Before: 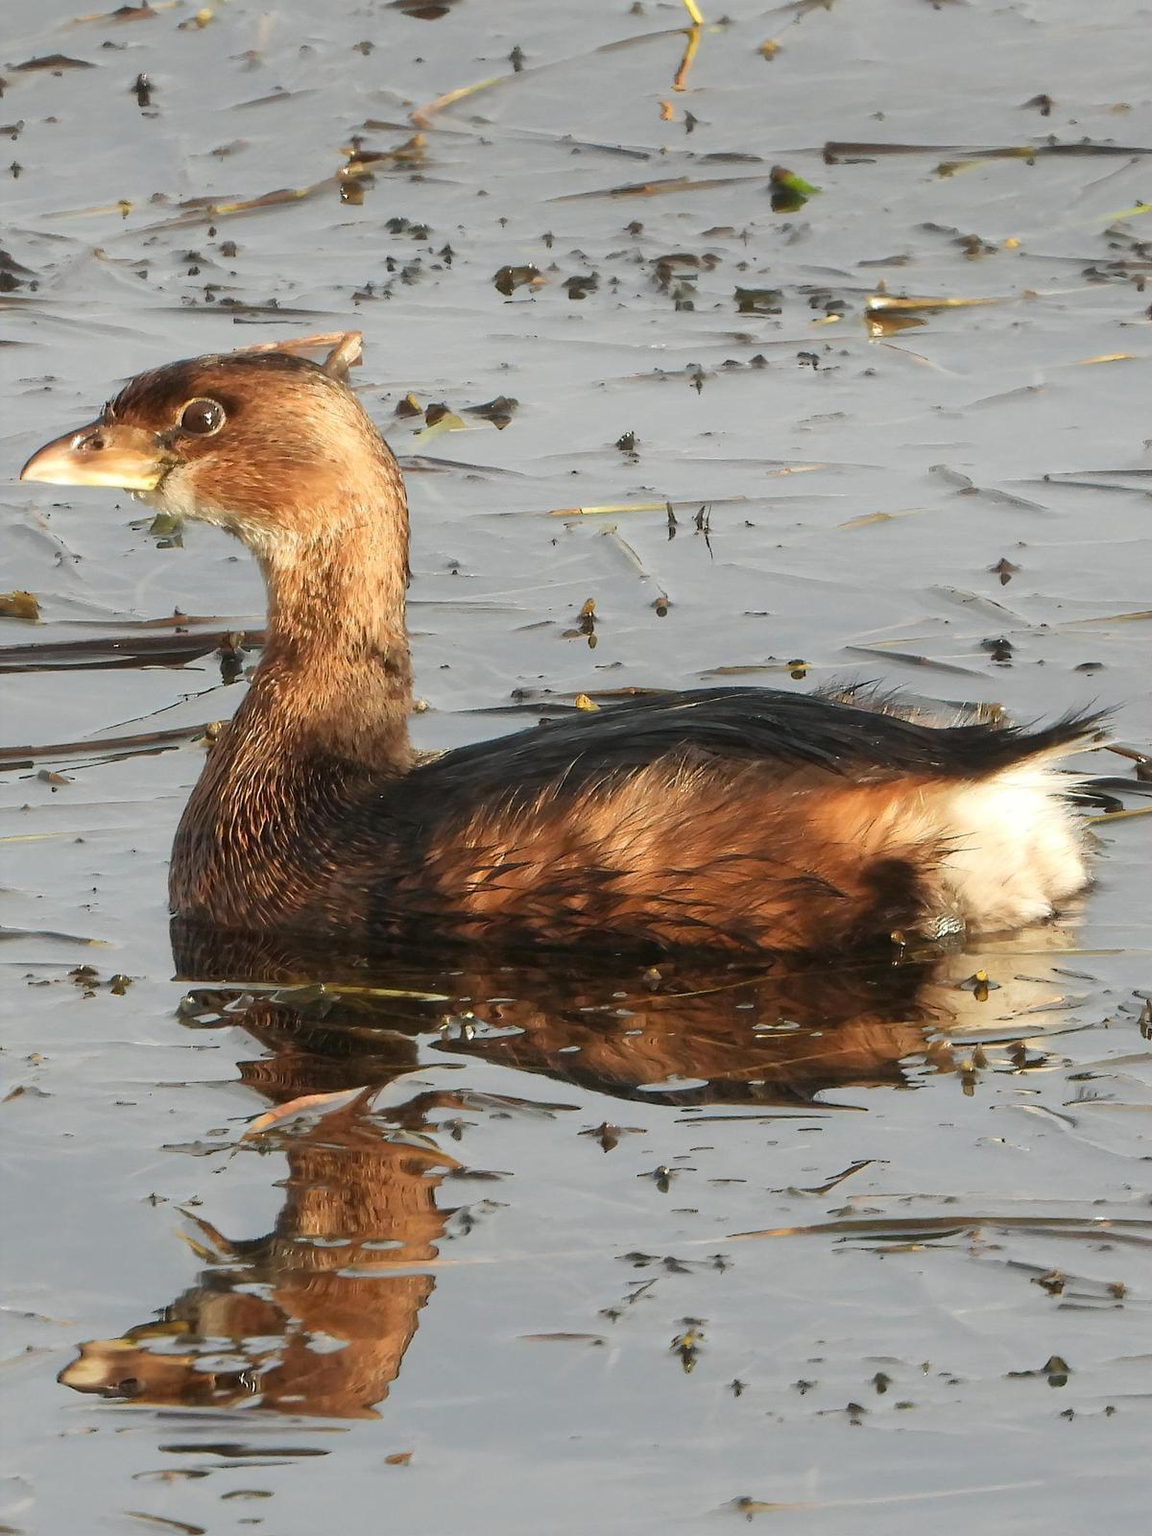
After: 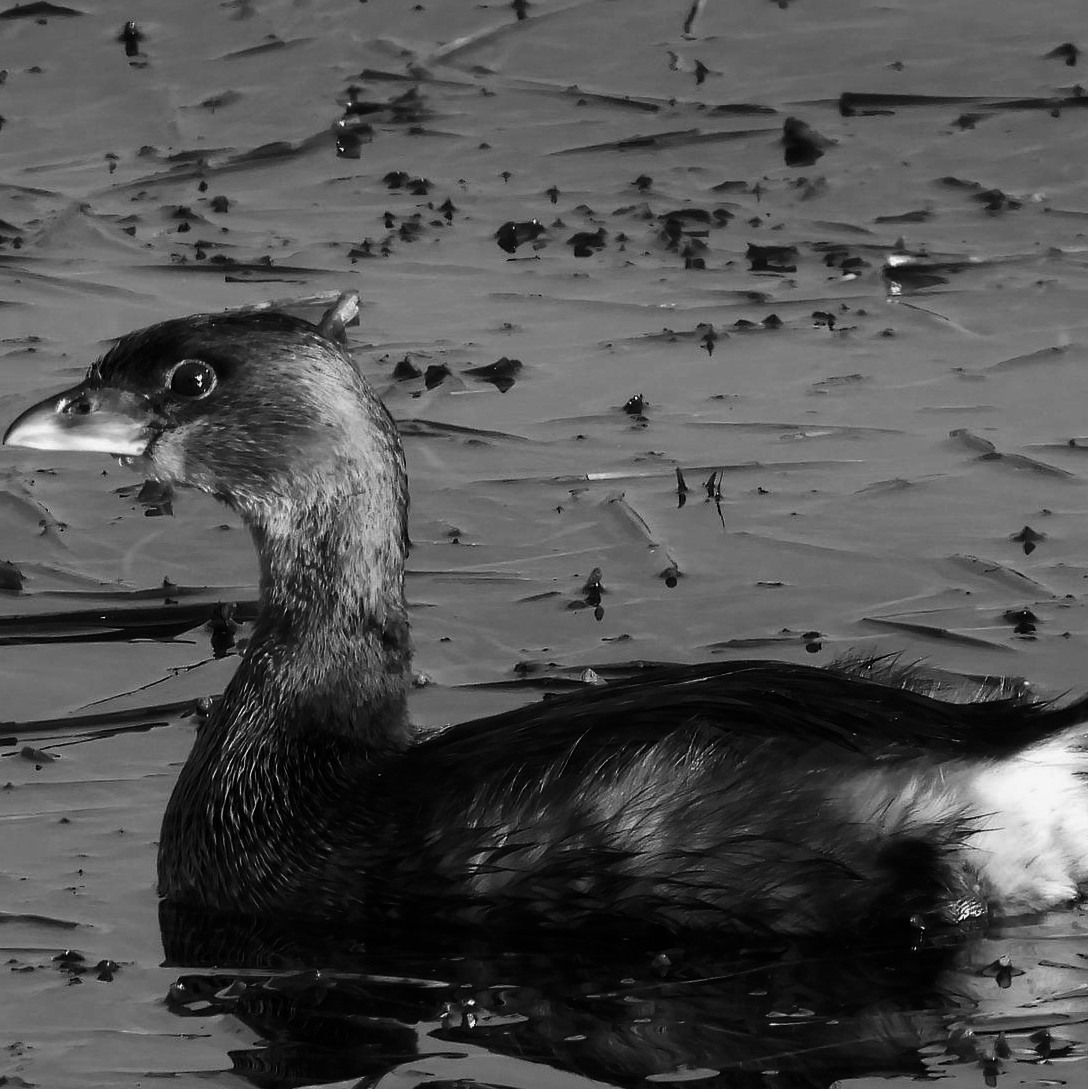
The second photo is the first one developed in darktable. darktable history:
contrast brightness saturation: contrast -0.03, brightness -0.59, saturation -1
color correction: saturation 0.3
crop: left 1.509%, top 3.452%, right 7.696%, bottom 28.452%
